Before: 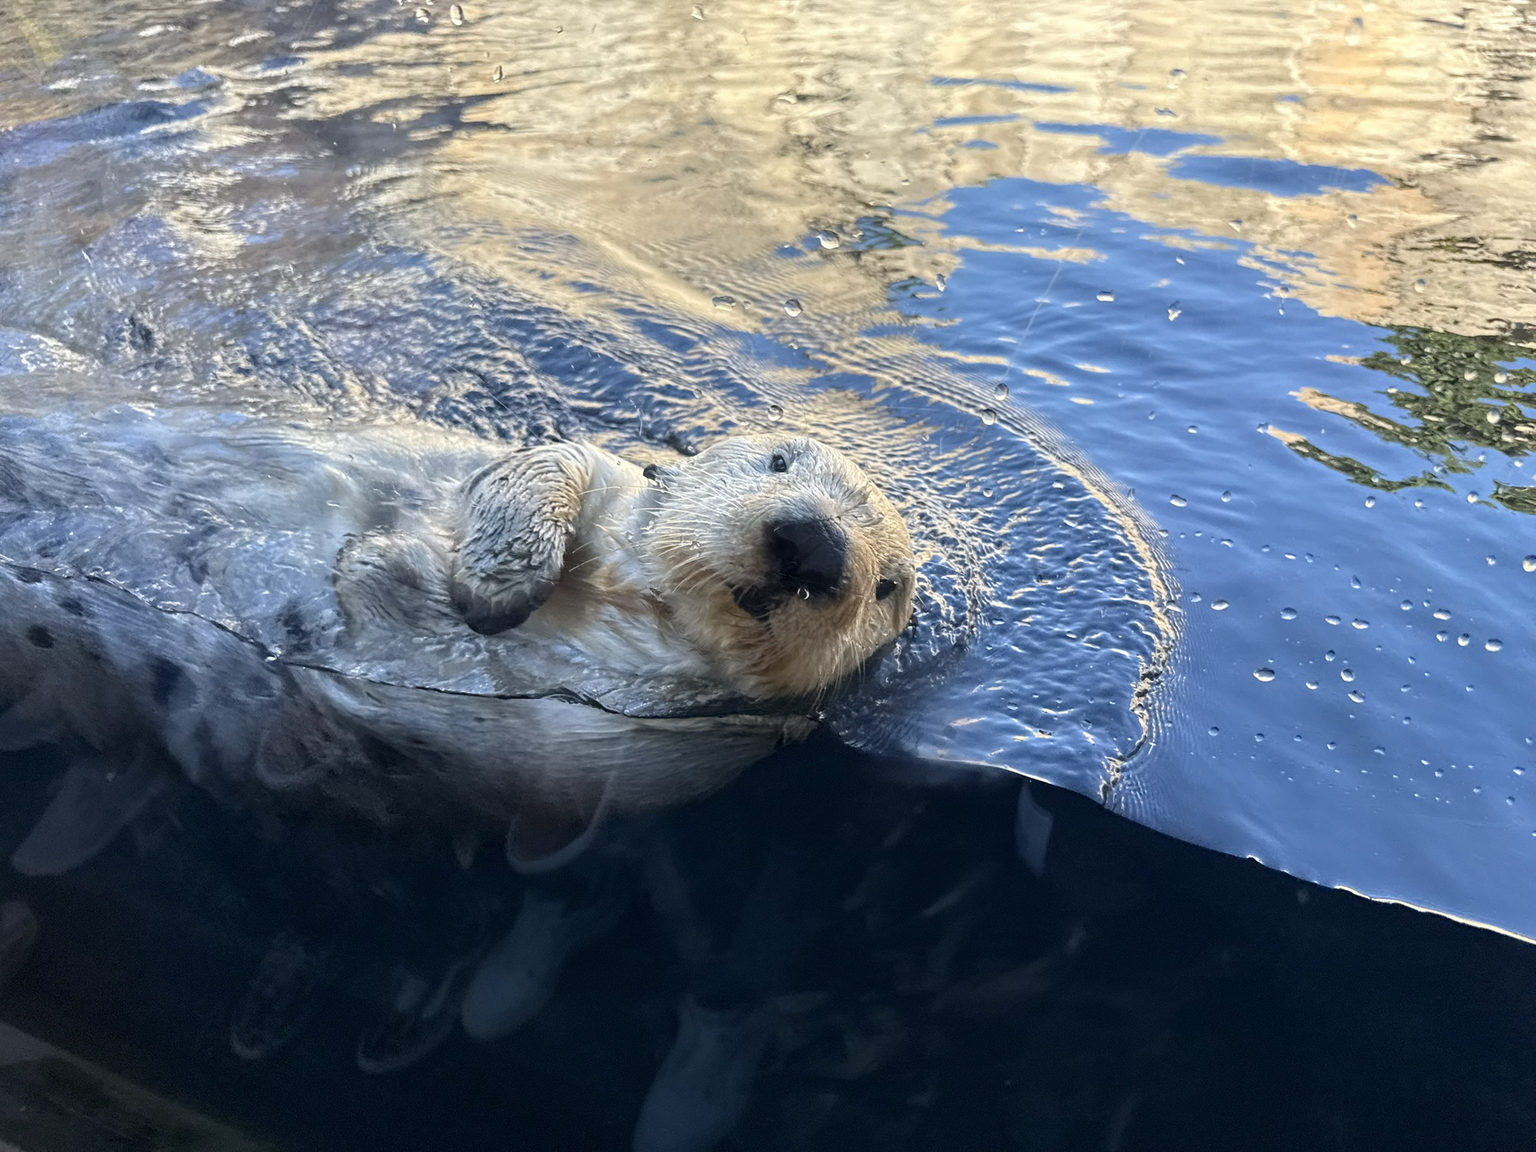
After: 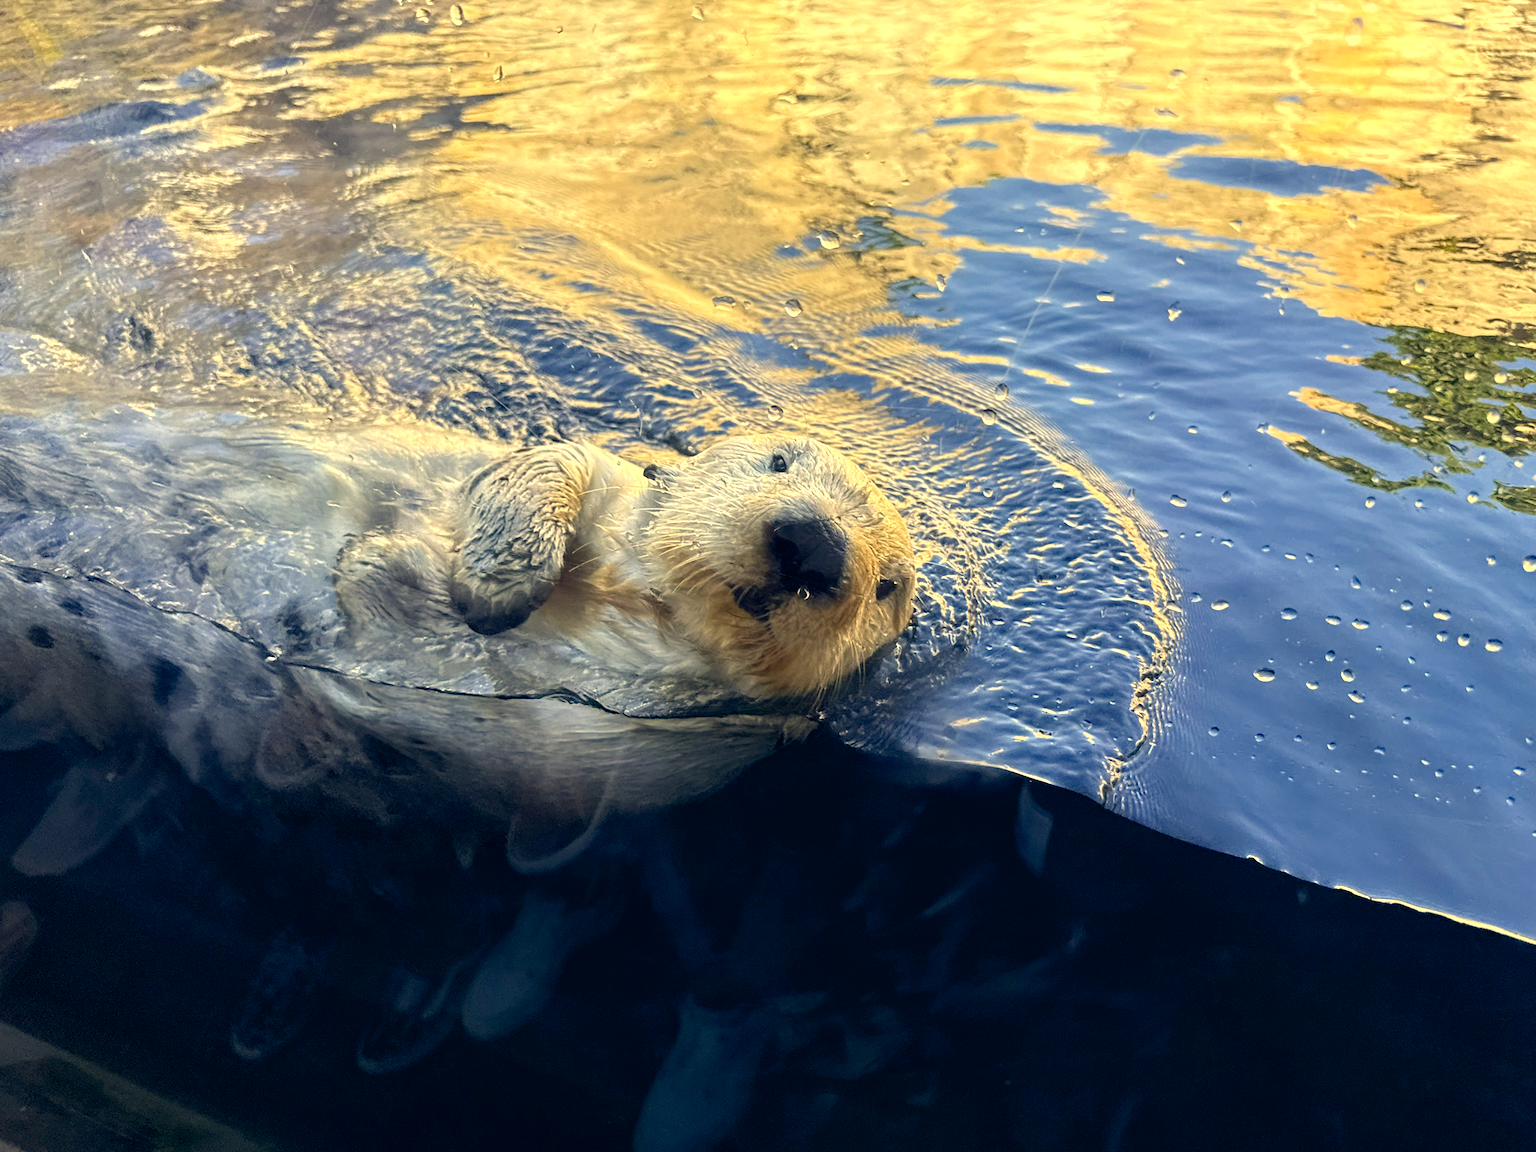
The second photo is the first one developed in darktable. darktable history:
color correction: highlights a* 2.65, highlights b* 22.71
exposure: black level correction 0.001, exposure 0.295 EV, compensate exposure bias true, compensate highlight preservation false
color balance rgb: power › hue 324.6°, highlights gain › chroma 3.01%, highlights gain › hue 77.91°, global offset › chroma 0.068%, global offset › hue 253.79°, perceptual saturation grading › global saturation 12.323%, saturation formula JzAzBz (2021)
